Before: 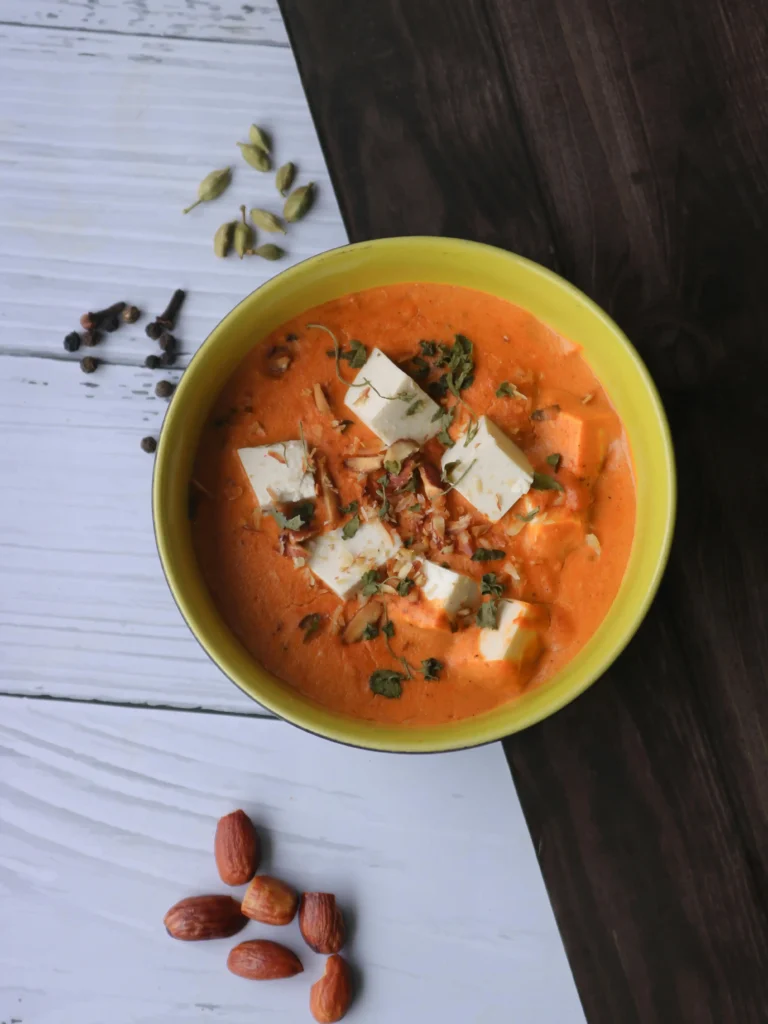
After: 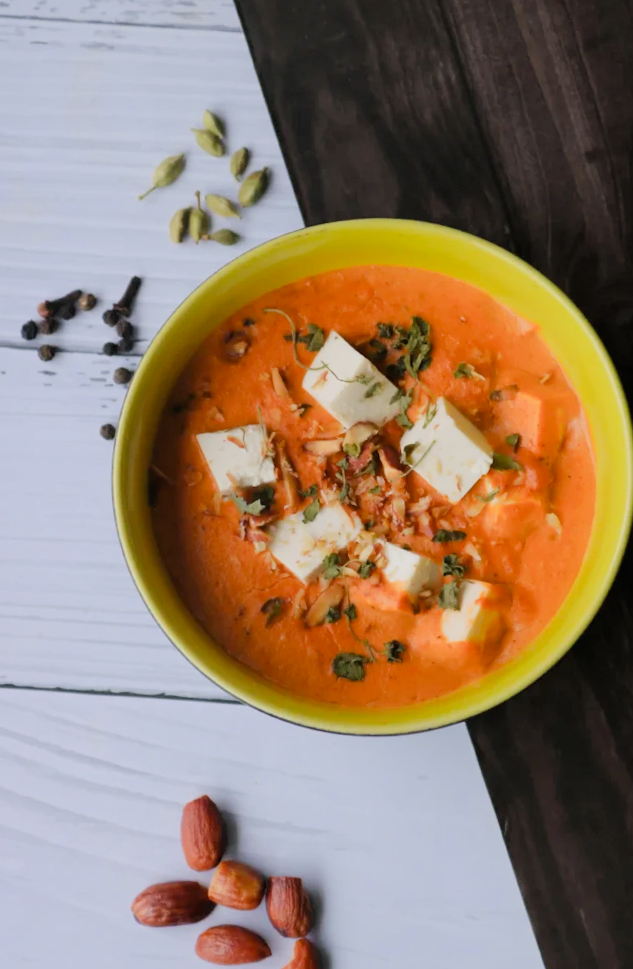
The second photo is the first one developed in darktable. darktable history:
color balance: output saturation 110%
exposure: exposure 0.6 EV, compensate highlight preservation false
crop and rotate: angle 1°, left 4.281%, top 0.642%, right 11.383%, bottom 2.486%
filmic rgb: black relative exposure -7.65 EV, white relative exposure 4.56 EV, hardness 3.61
